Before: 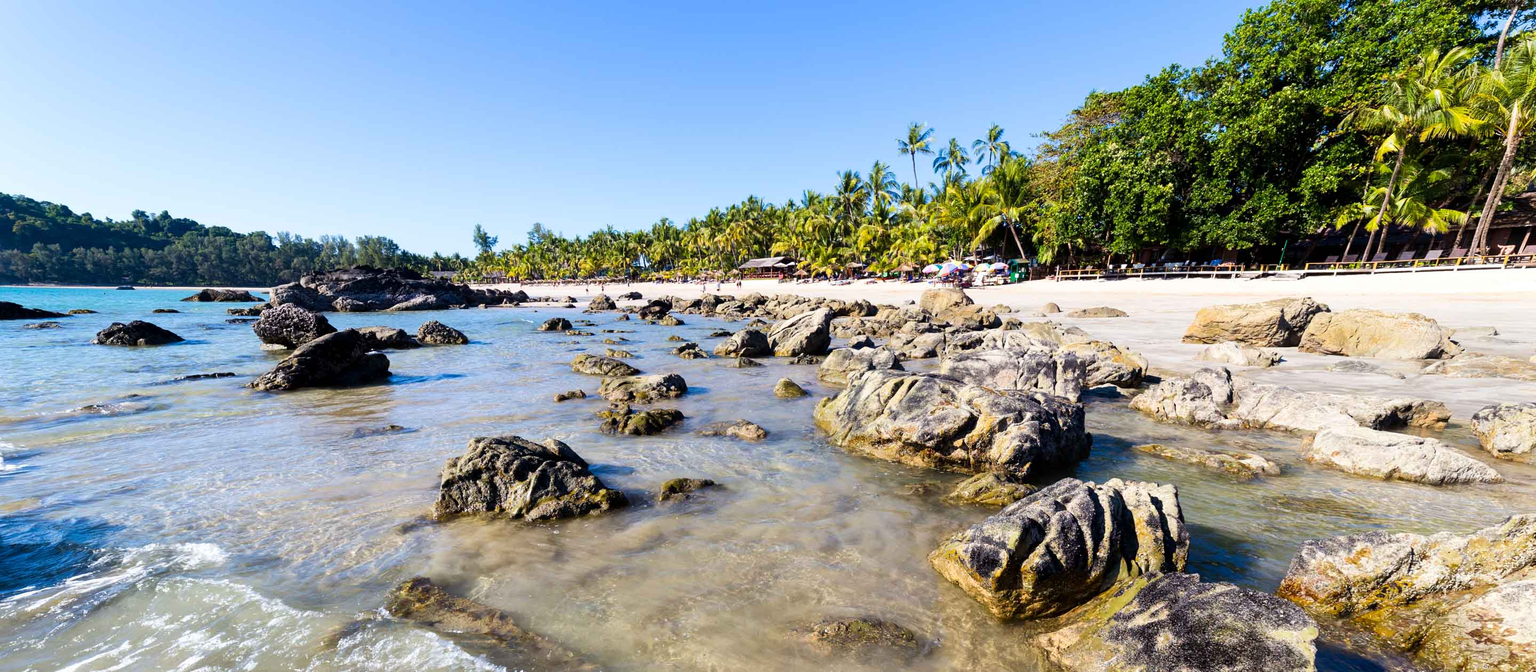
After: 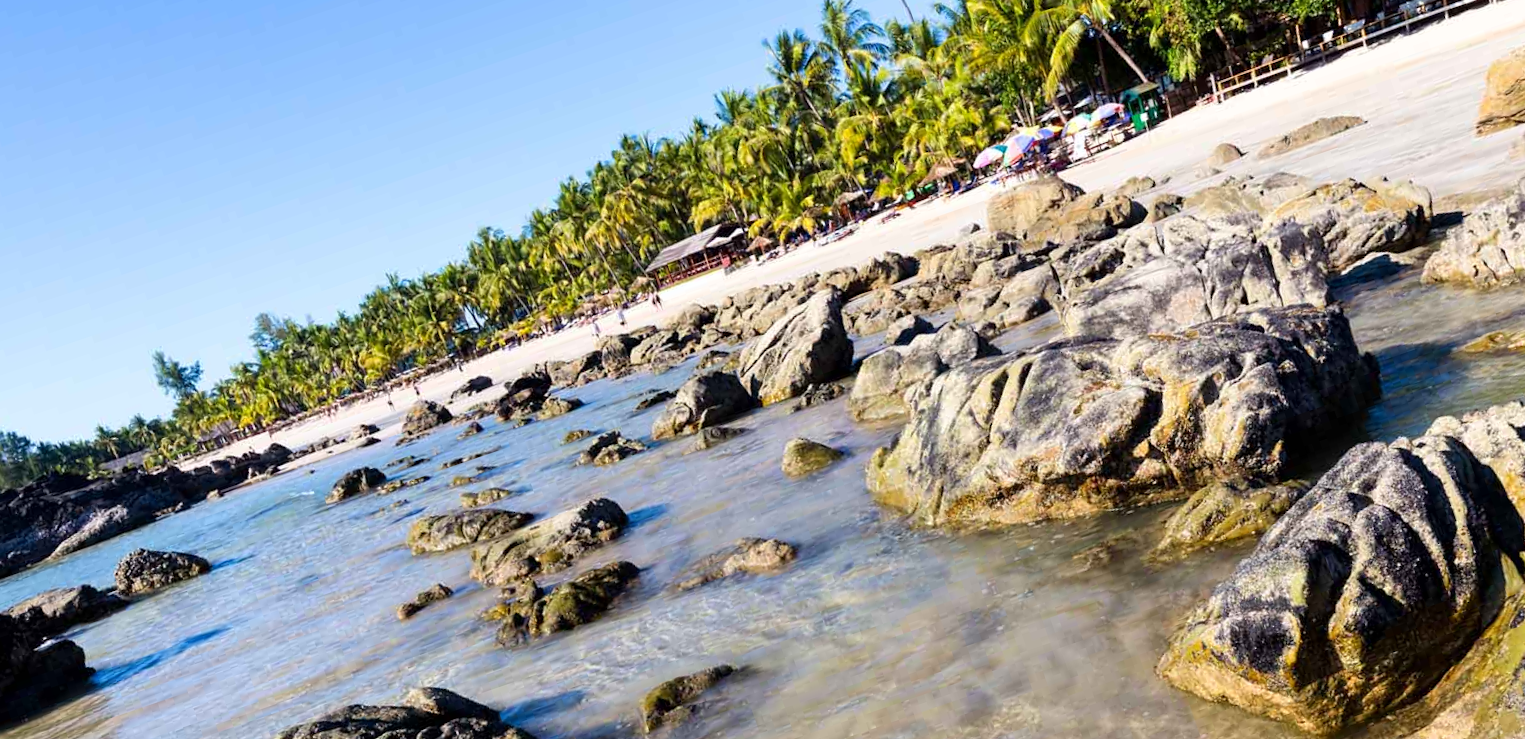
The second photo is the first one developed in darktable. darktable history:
crop and rotate: angle 18.83°, left 6.818%, right 3.949%, bottom 1.111%
